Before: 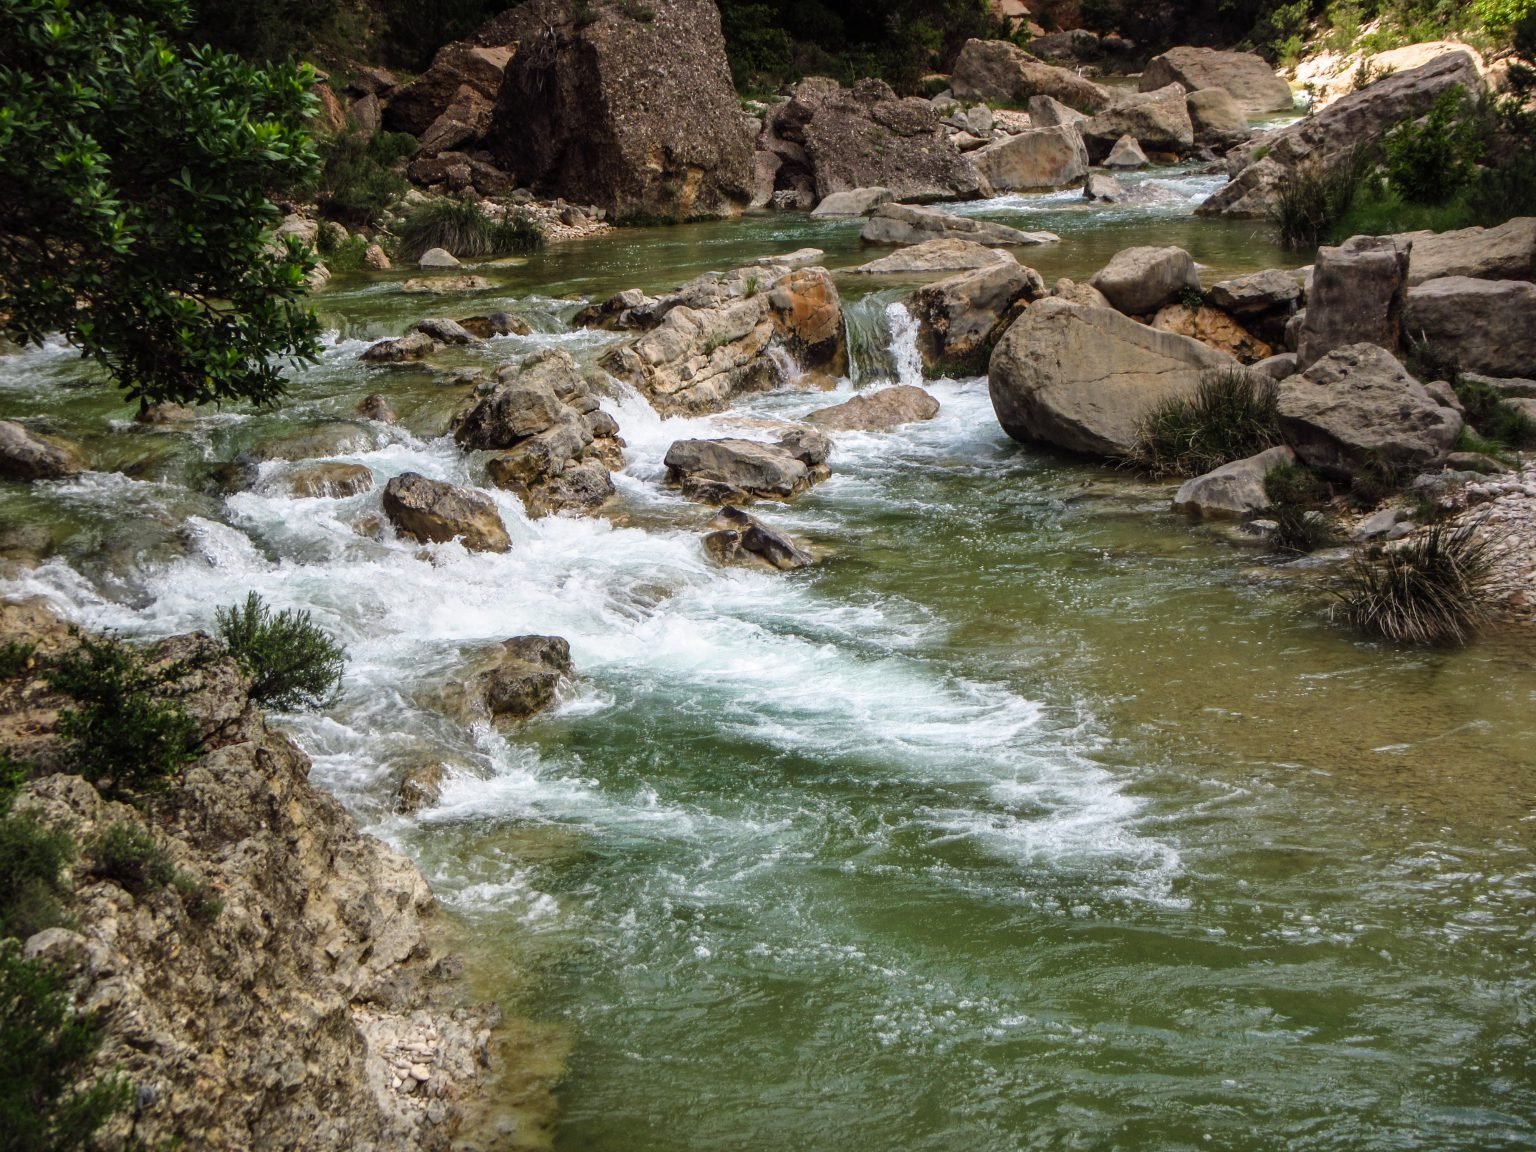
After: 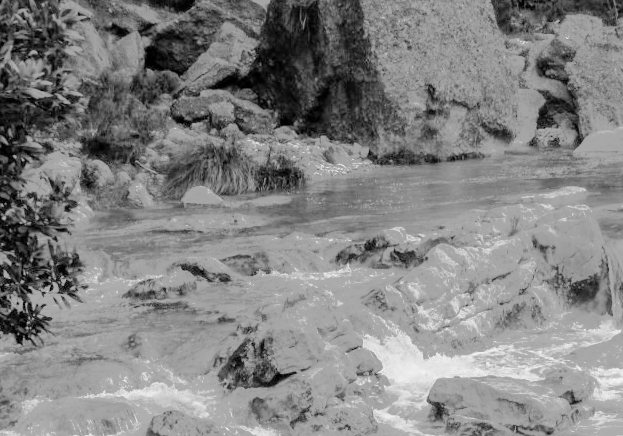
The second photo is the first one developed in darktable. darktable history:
velvia: on, module defaults
crop: left 15.452%, top 5.459%, right 43.956%, bottom 56.62%
contrast brightness saturation: contrast 0.01, saturation -0.05
filmic rgb: black relative exposure -7.15 EV, white relative exposure 5.36 EV, hardness 3.02, color science v6 (2022)
white balance: red 4.26, blue 1.802
monochrome: on, module defaults
